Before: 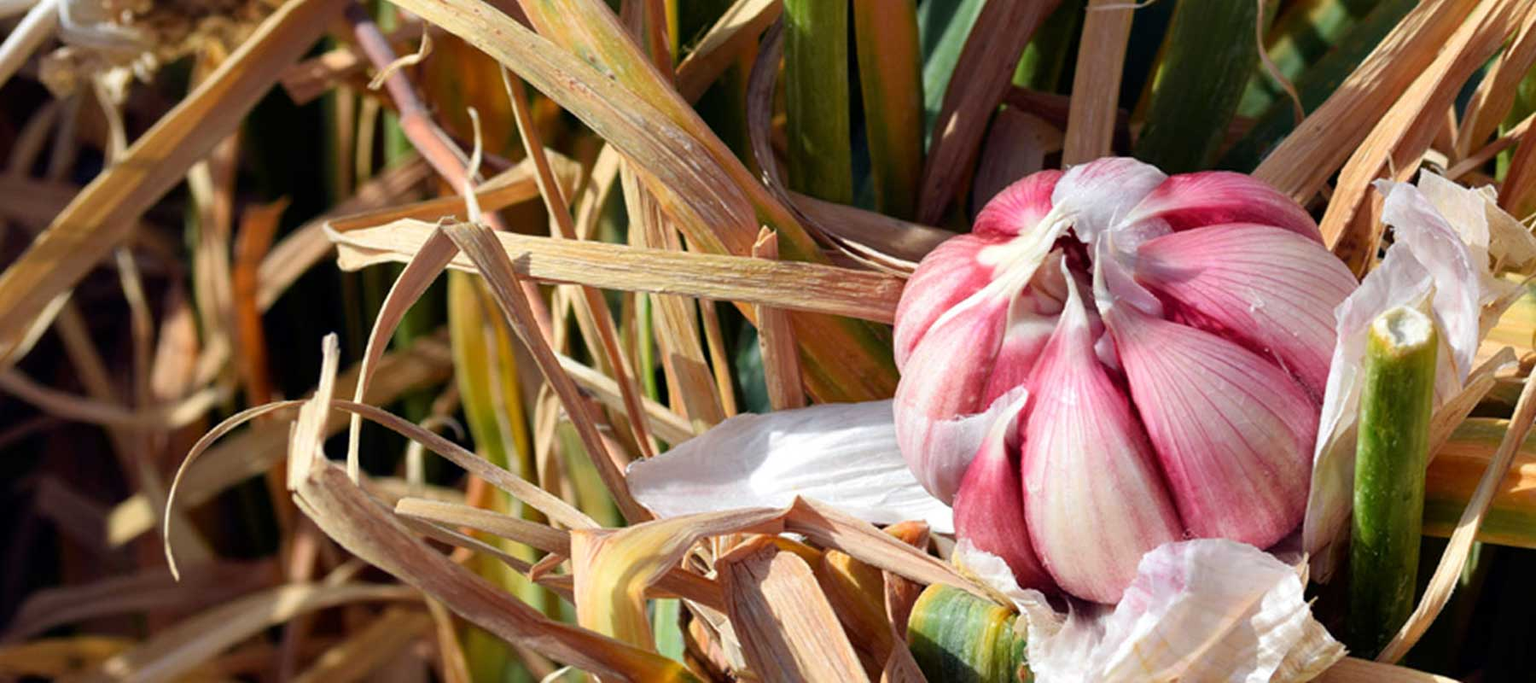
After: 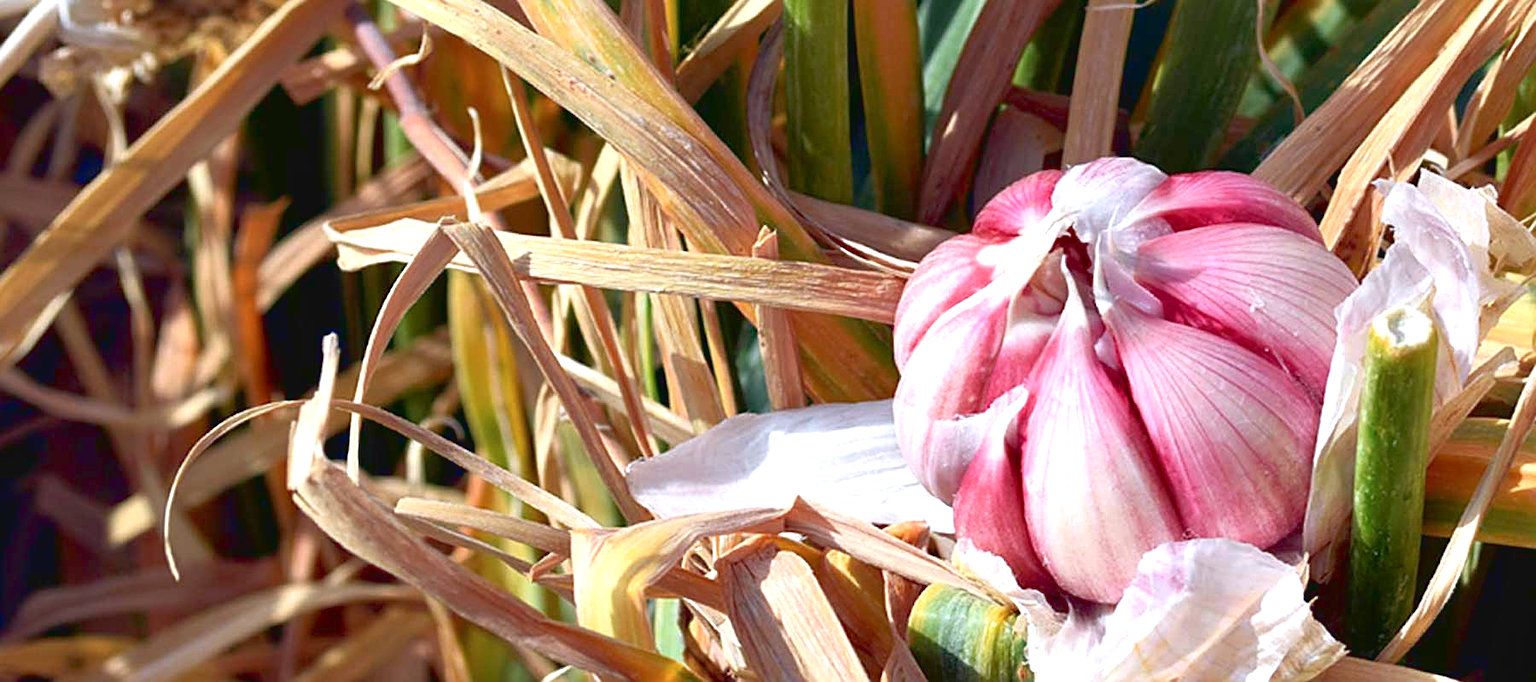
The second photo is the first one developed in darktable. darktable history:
color calibration: illuminant as shot in camera, x 0.358, y 0.373, temperature 4628.91 K
tone curve: curves: ch0 [(0, 0.042) (0.129, 0.18) (0.501, 0.497) (1, 1)], color space Lab, linked channels, preserve colors none
sharpen: on, module defaults
exposure: black level correction 0.001, exposure 0.5 EV, compensate exposure bias true, compensate highlight preservation false
